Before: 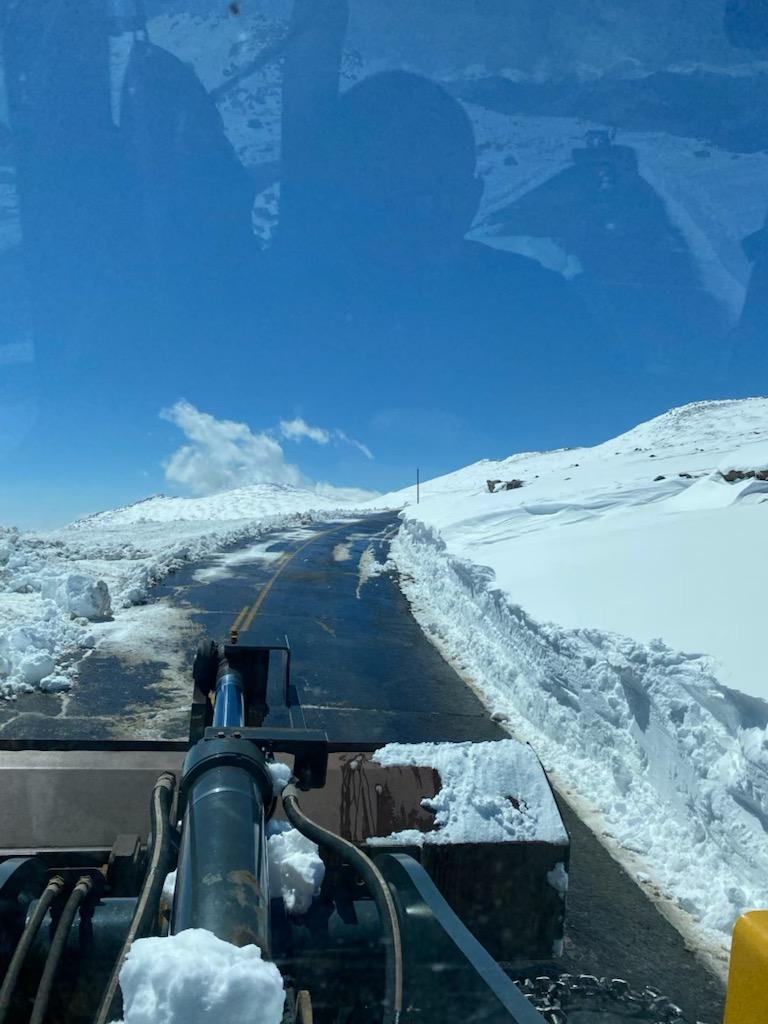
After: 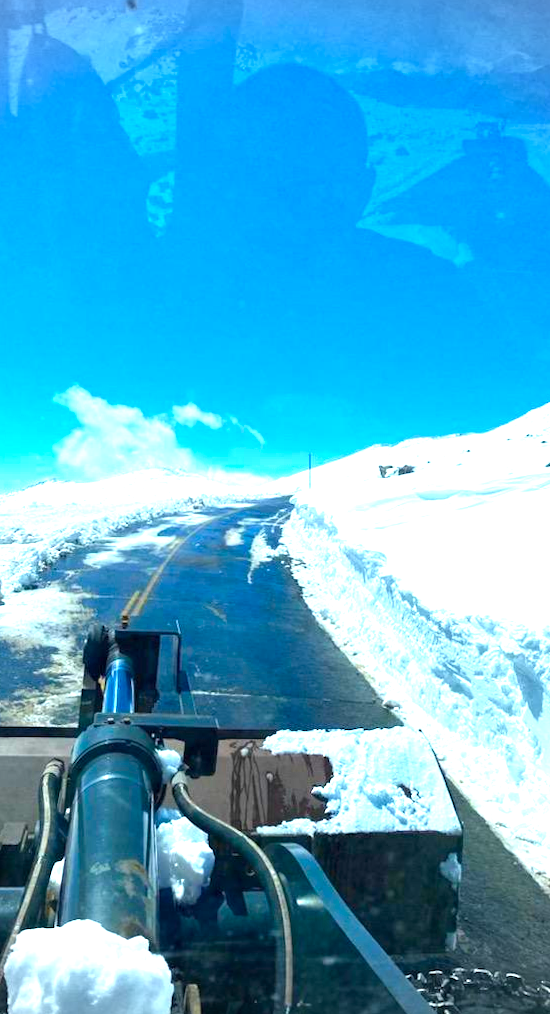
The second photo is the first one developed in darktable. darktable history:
vignetting: on, module defaults
exposure: black level correction 0, exposure 1.5 EV, compensate exposure bias true, compensate highlight preservation false
color balance rgb: perceptual saturation grading › global saturation 30%, global vibrance 20%
crop: left 13.443%, right 13.31%
rotate and perspective: rotation 0.226°, lens shift (vertical) -0.042, crop left 0.023, crop right 0.982, crop top 0.006, crop bottom 0.994
